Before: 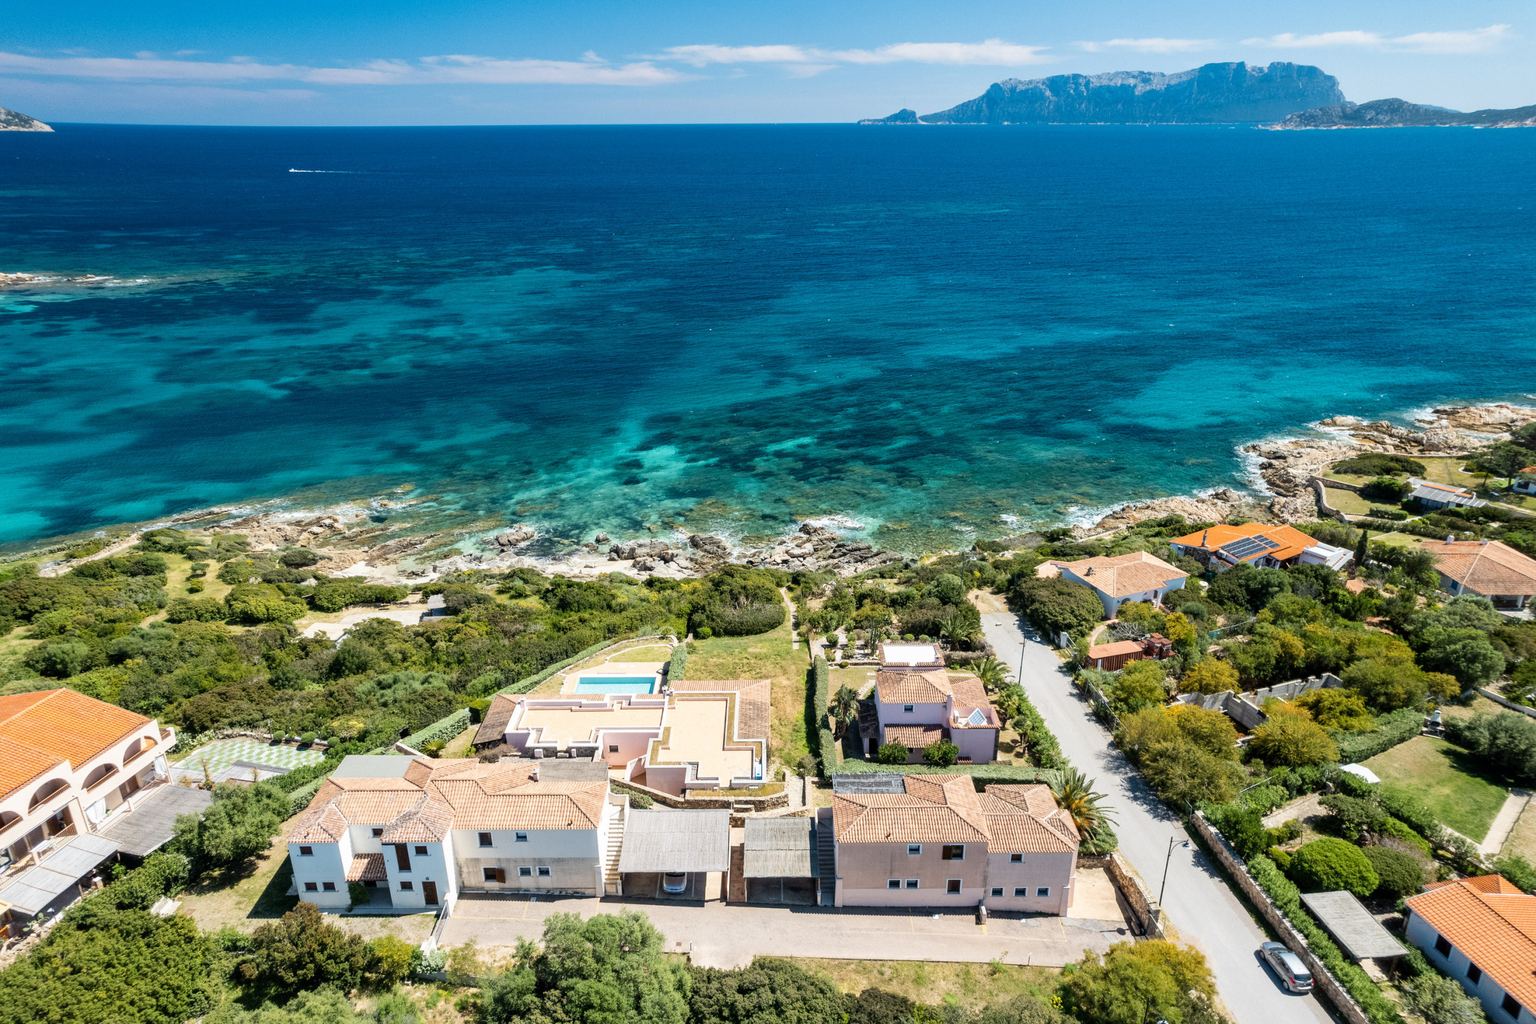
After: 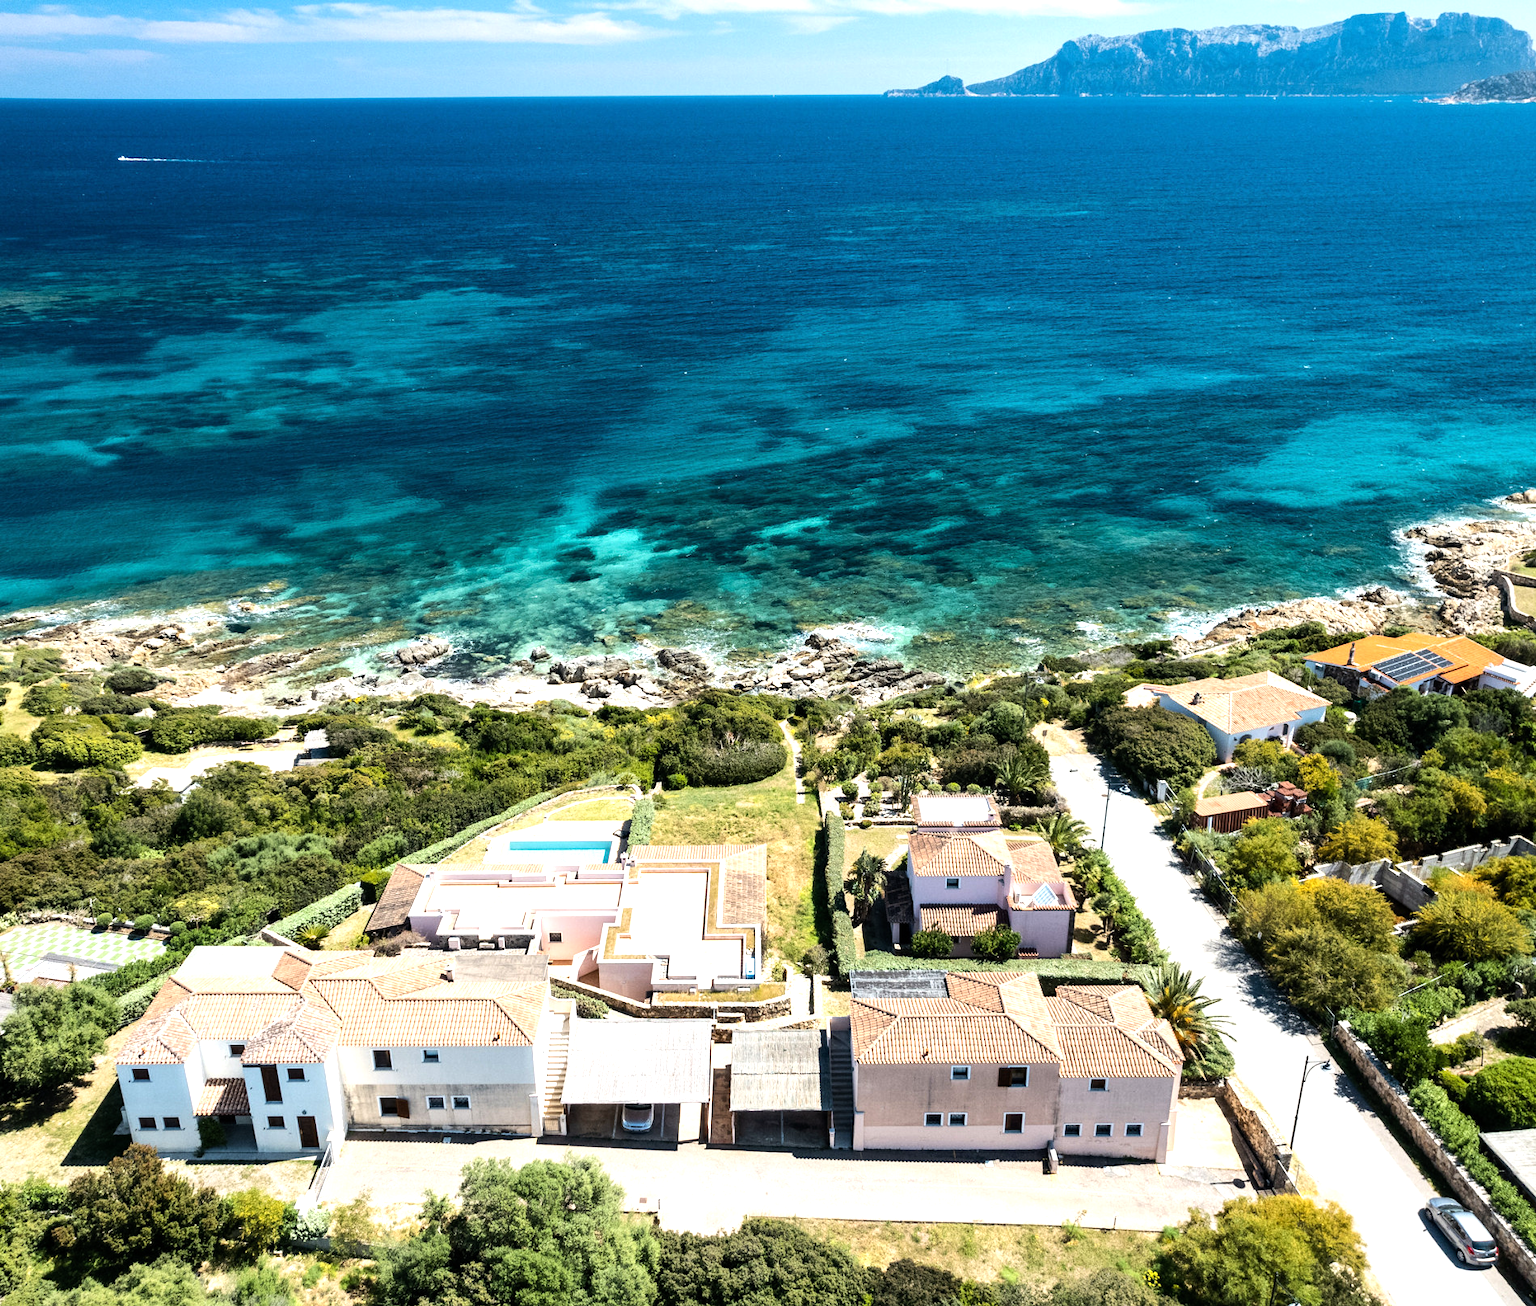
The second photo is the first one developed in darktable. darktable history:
crop and rotate: left 13.15%, top 5.251%, right 12.609%
tone equalizer: -8 EV -0.75 EV, -7 EV -0.7 EV, -6 EV -0.6 EV, -5 EV -0.4 EV, -3 EV 0.4 EV, -2 EV 0.6 EV, -1 EV 0.7 EV, +0 EV 0.75 EV, edges refinement/feathering 500, mask exposure compensation -1.57 EV, preserve details no
